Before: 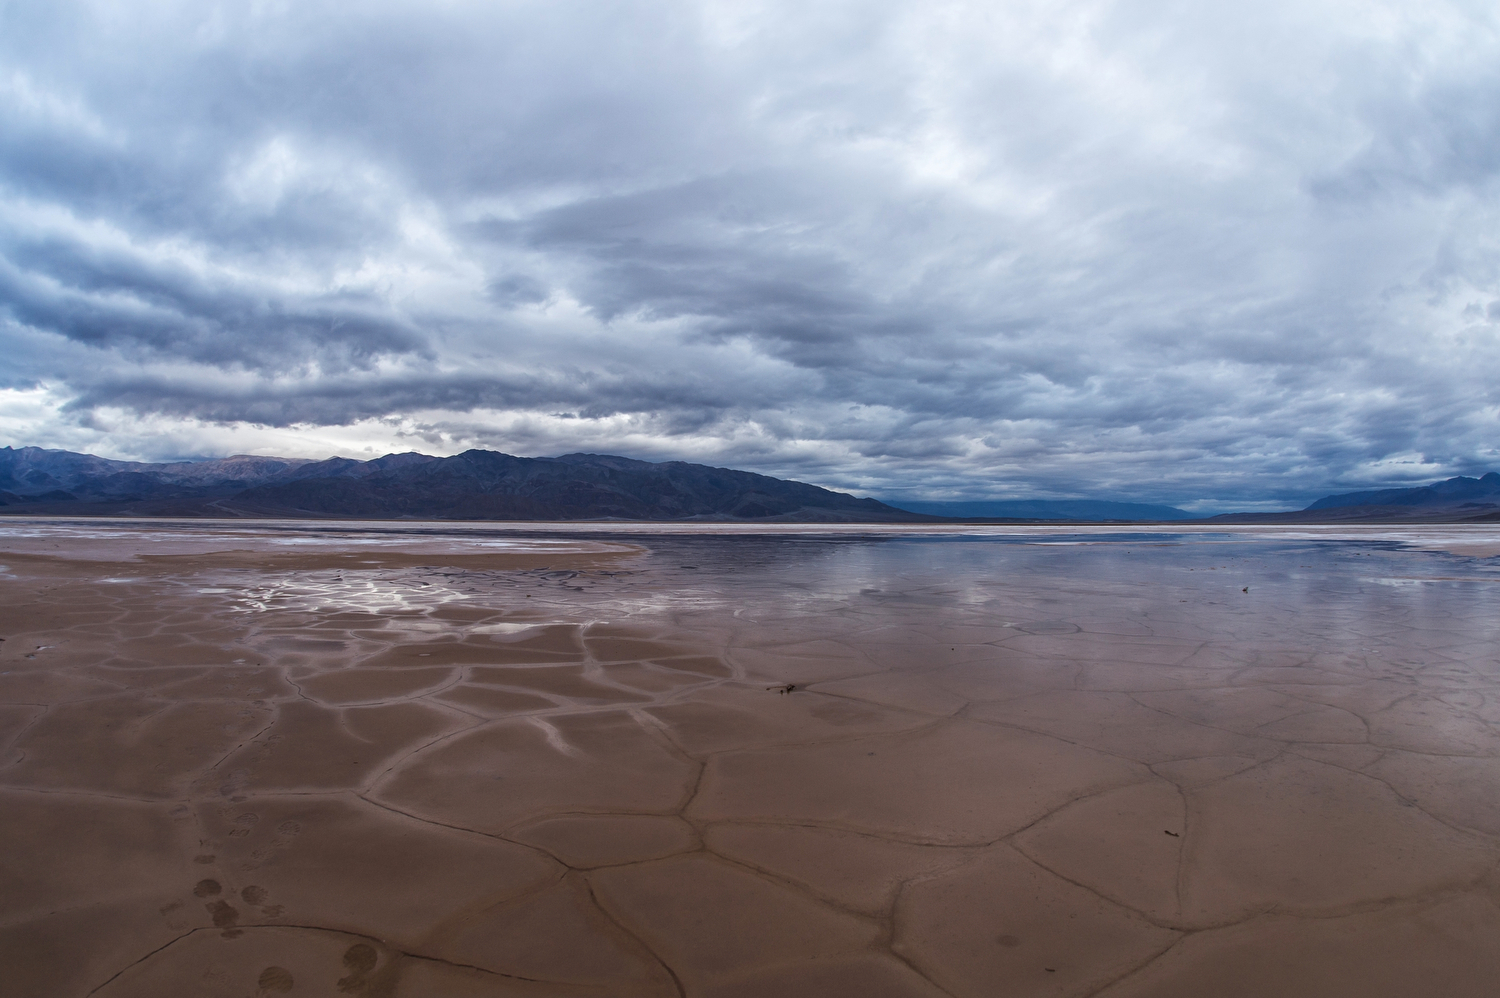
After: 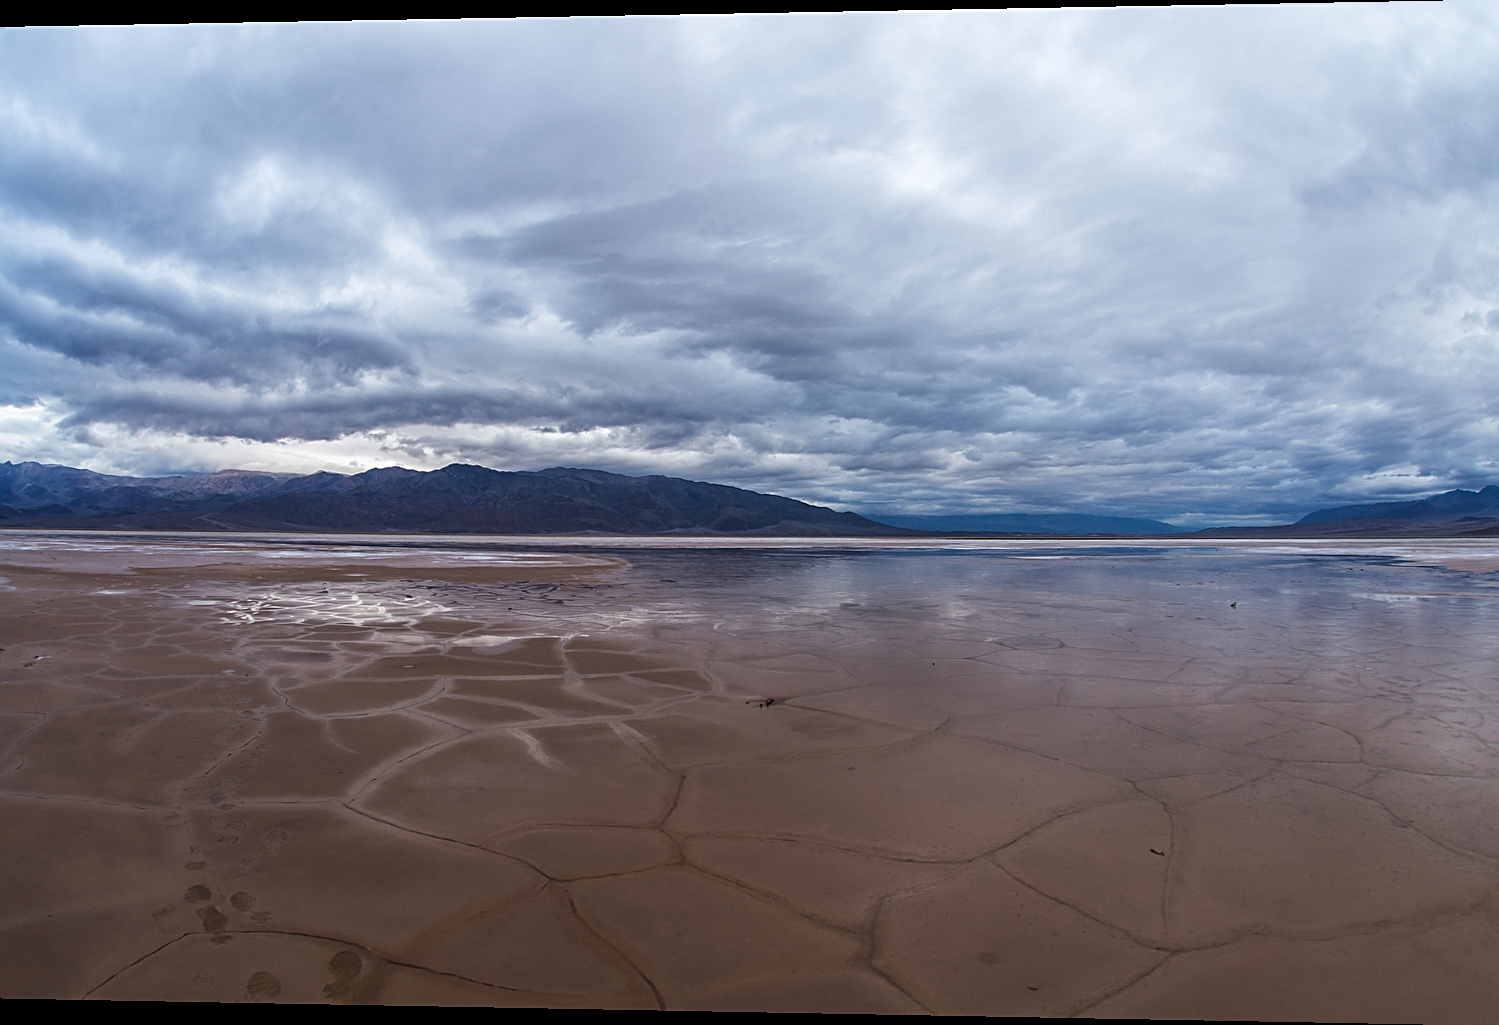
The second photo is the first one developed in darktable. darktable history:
rotate and perspective: lens shift (horizontal) -0.055, automatic cropping off
sharpen: on, module defaults
